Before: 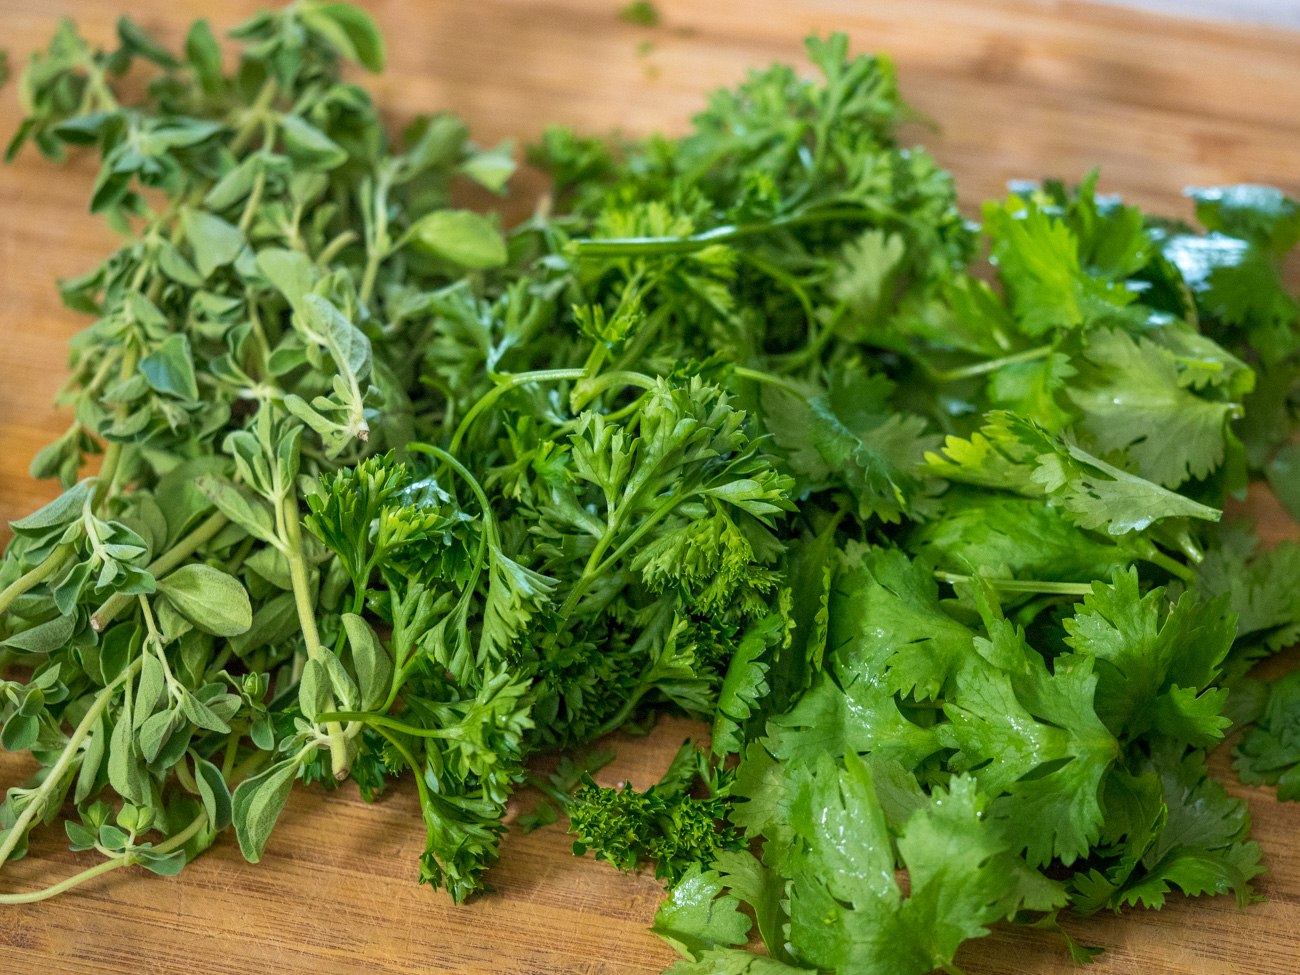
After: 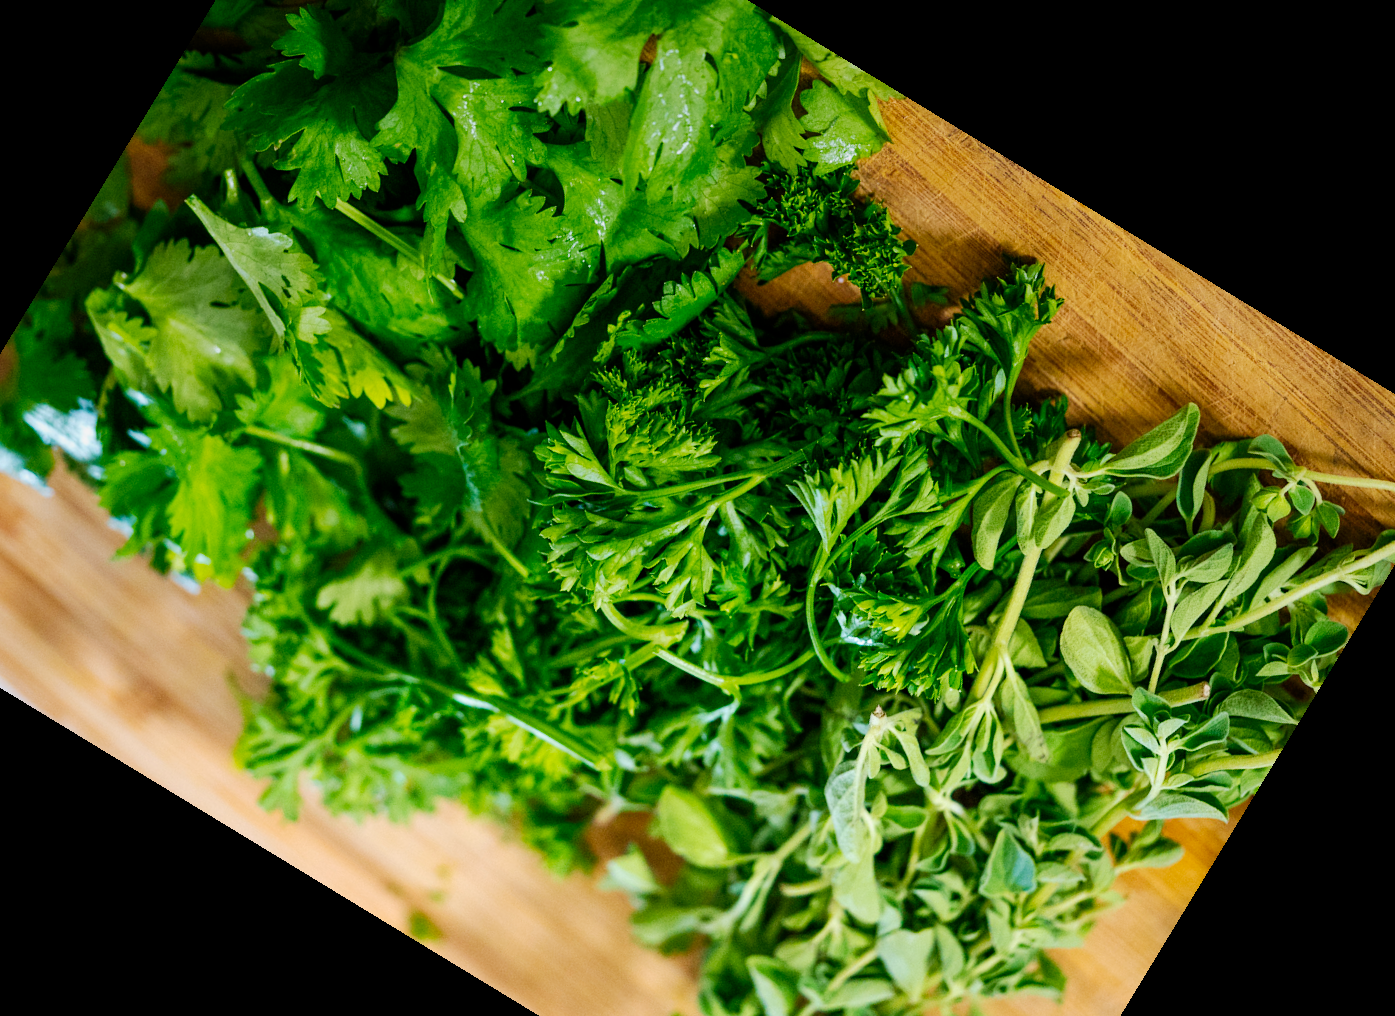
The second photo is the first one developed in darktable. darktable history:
graduated density: rotation -0.352°, offset 57.64
tone curve: curves: ch0 [(0, 0) (0.003, 0) (0.011, 0.001) (0.025, 0.003) (0.044, 0.005) (0.069, 0.011) (0.1, 0.021) (0.136, 0.035) (0.177, 0.079) (0.224, 0.134) (0.277, 0.219) (0.335, 0.315) (0.399, 0.42) (0.468, 0.529) (0.543, 0.636) (0.623, 0.727) (0.709, 0.805) (0.801, 0.88) (0.898, 0.957) (1, 1)], preserve colors none
crop and rotate: angle 148.68°, left 9.111%, top 15.603%, right 4.588%, bottom 17.041%
